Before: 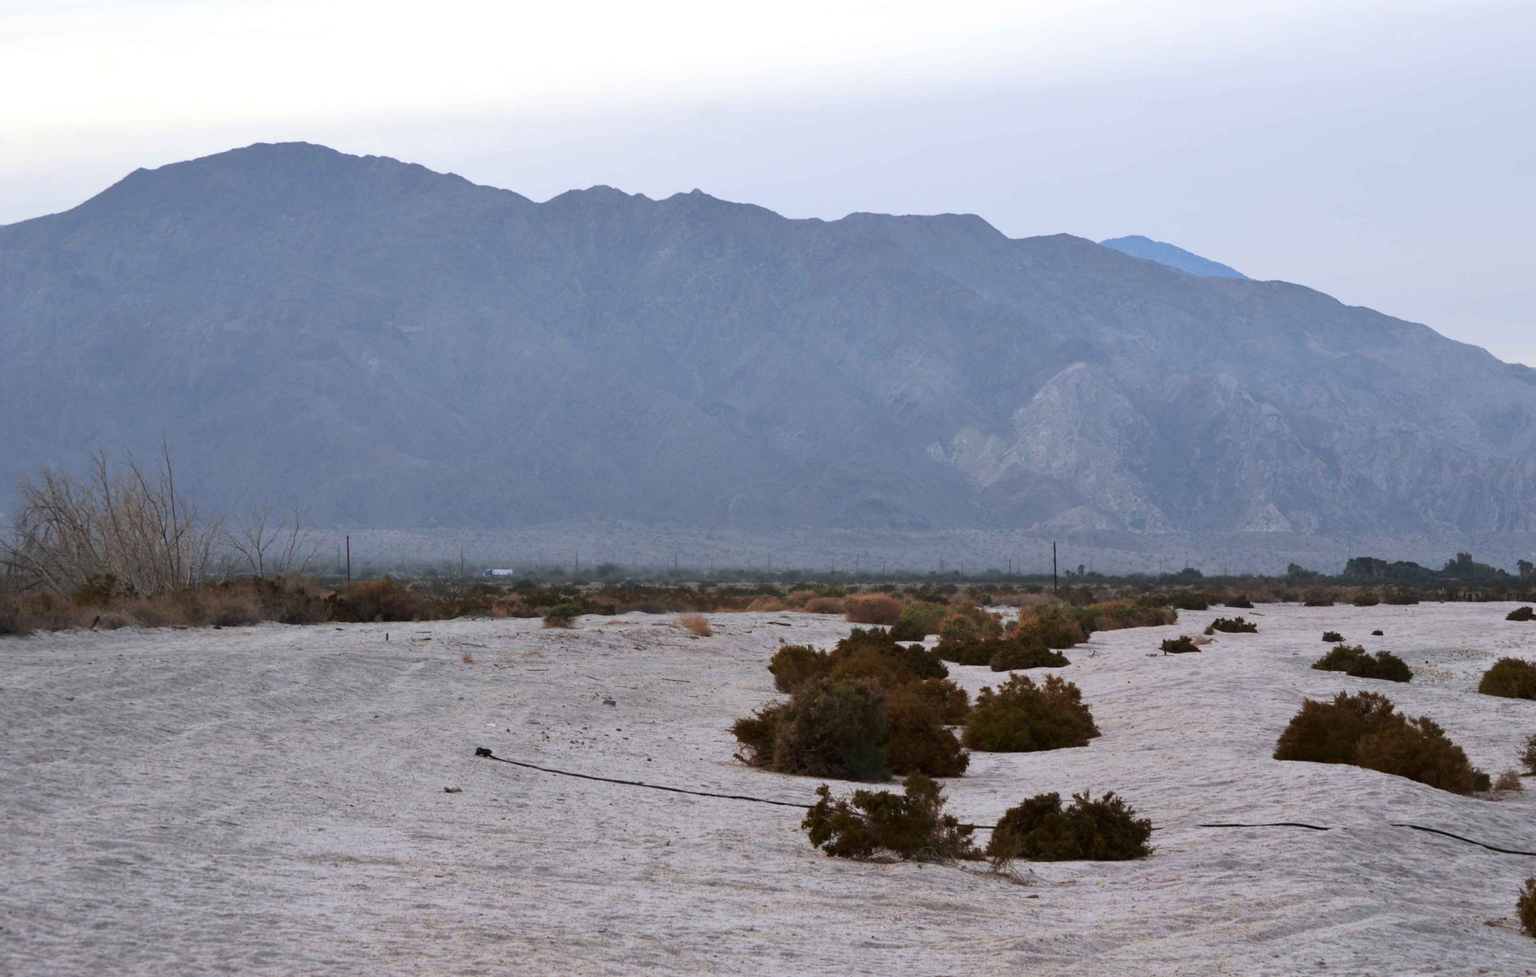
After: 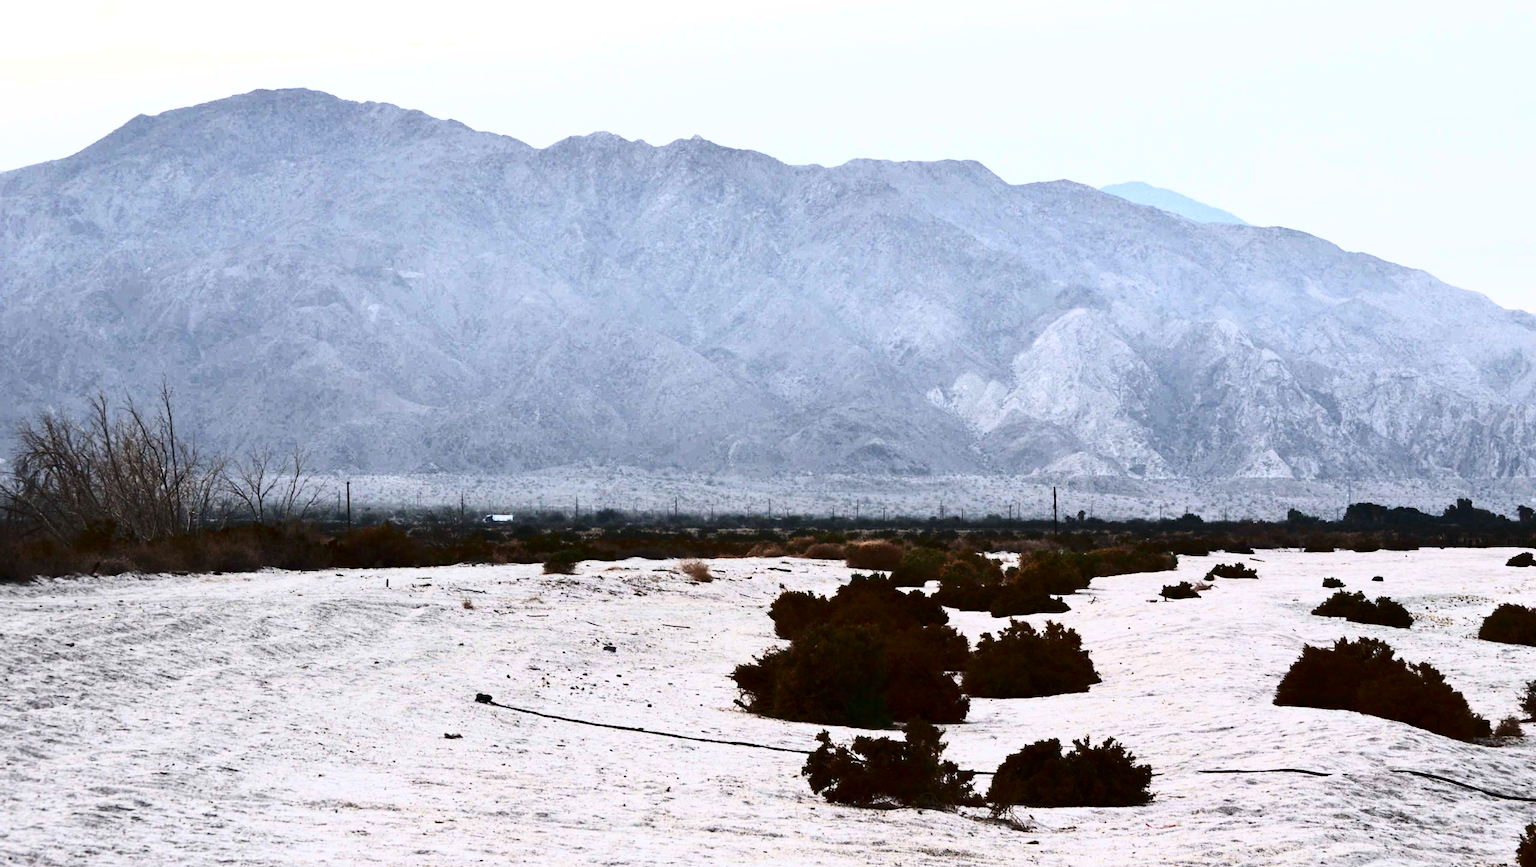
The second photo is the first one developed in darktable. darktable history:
crop and rotate: top 5.609%, bottom 5.609%
contrast brightness saturation: contrast 0.93, brightness 0.2
